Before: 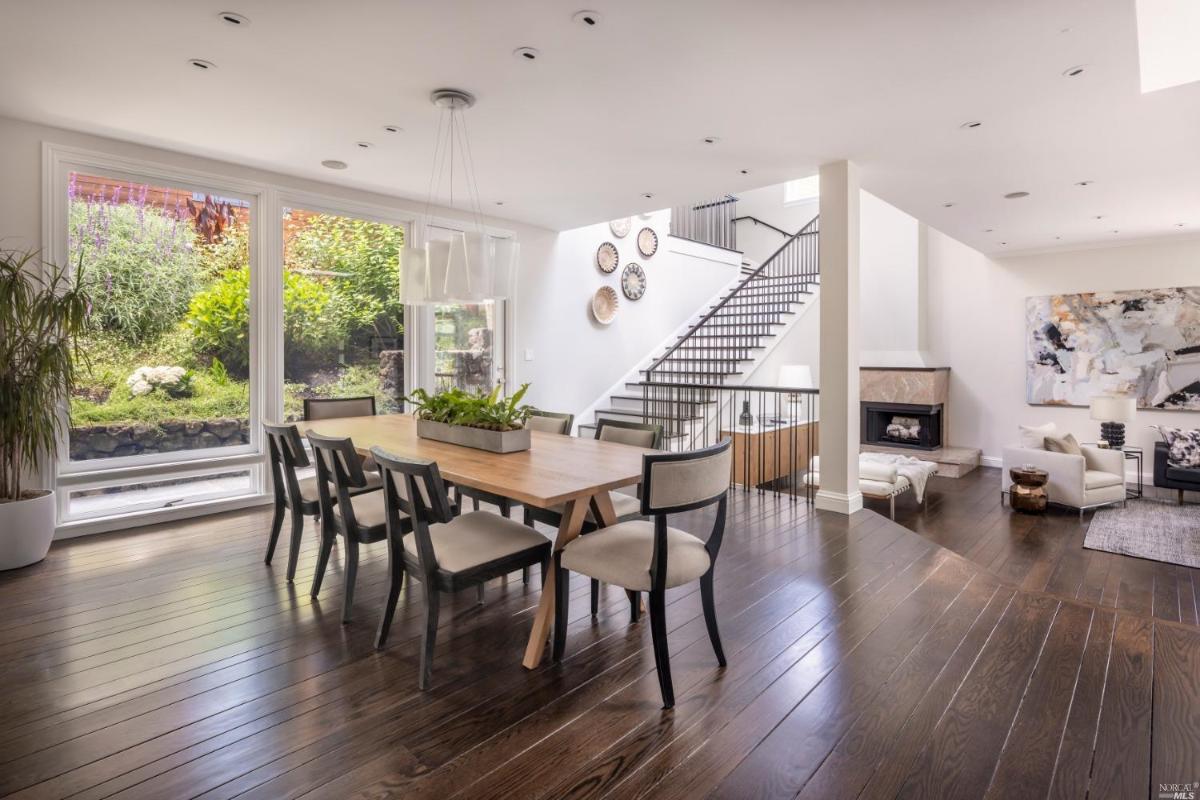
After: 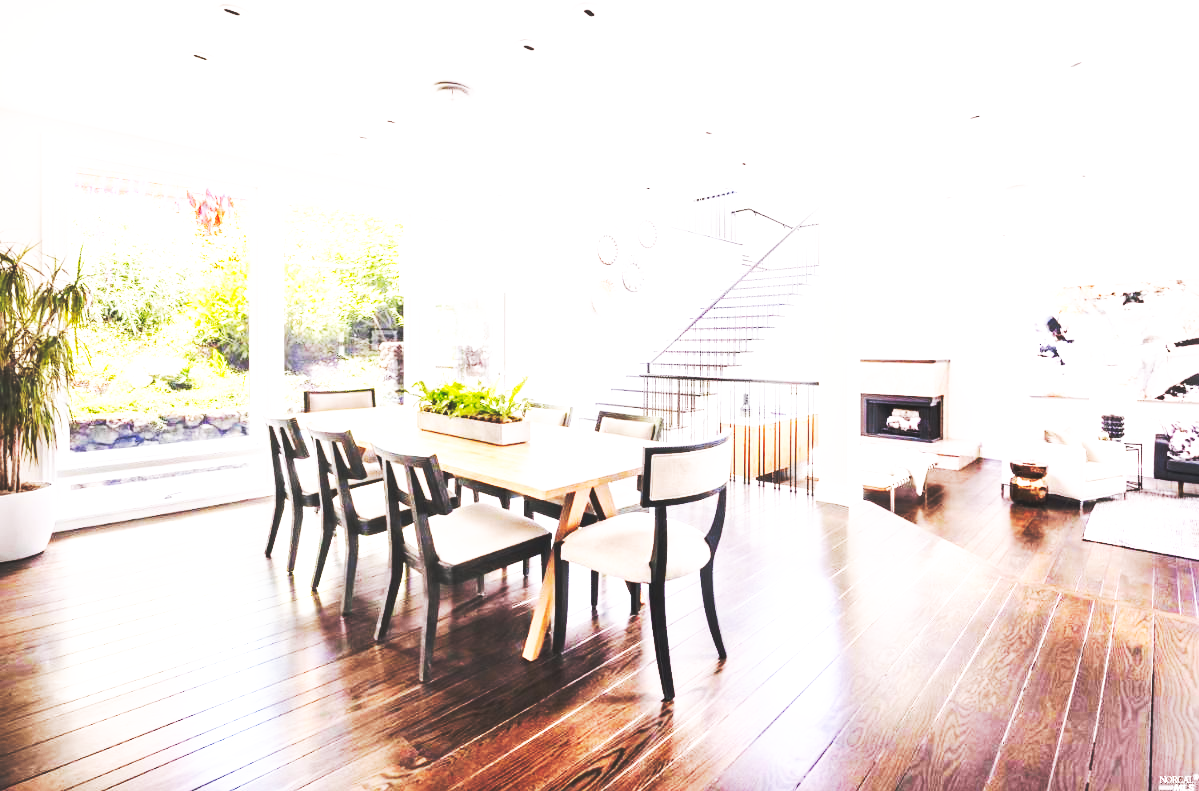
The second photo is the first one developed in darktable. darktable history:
crop: top 1.049%, right 0.001%
white balance: red 1.004, blue 1.024
base curve: curves: ch0 [(0, 0.015) (0.085, 0.116) (0.134, 0.298) (0.19, 0.545) (0.296, 0.764) (0.599, 0.982) (1, 1)], preserve colors none
exposure: black level correction 0, exposure 1.2 EV, compensate exposure bias true, compensate highlight preservation false
